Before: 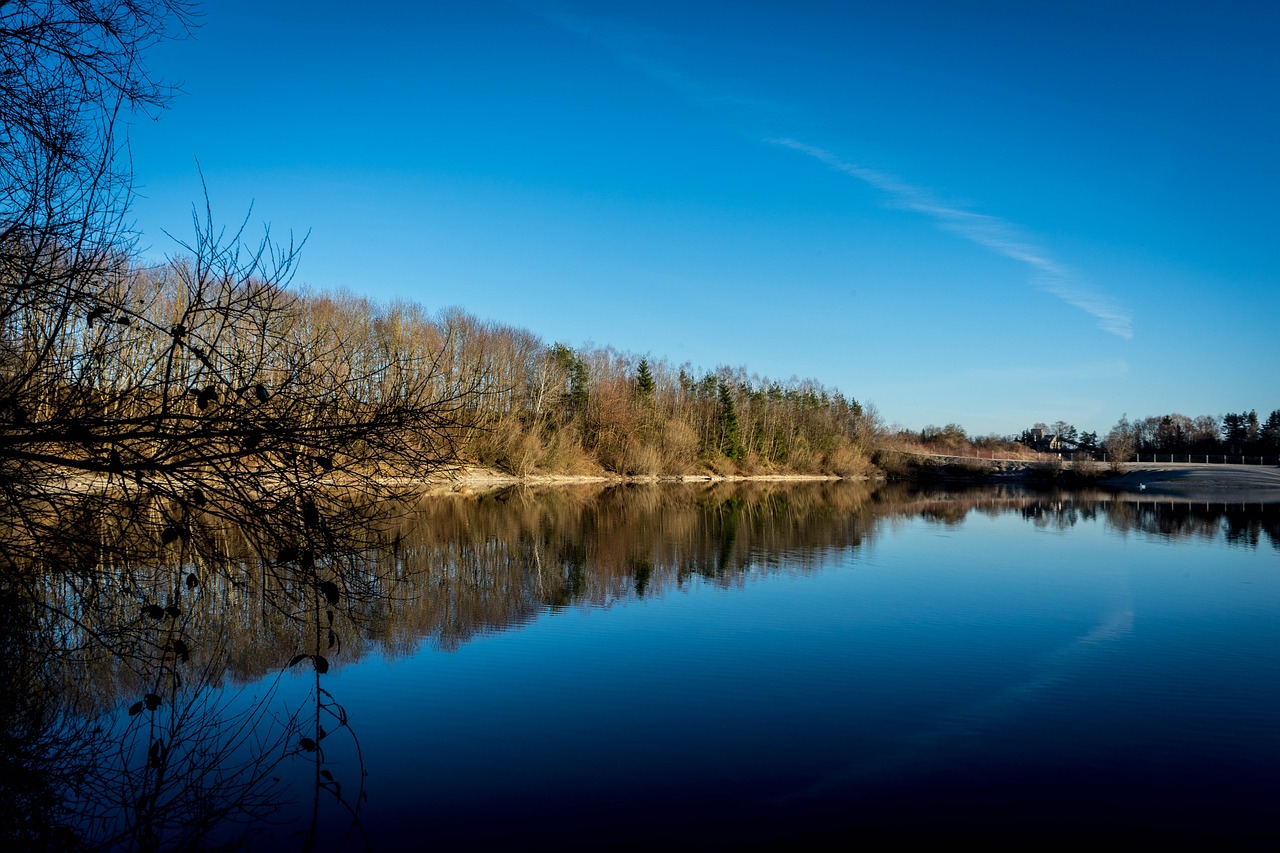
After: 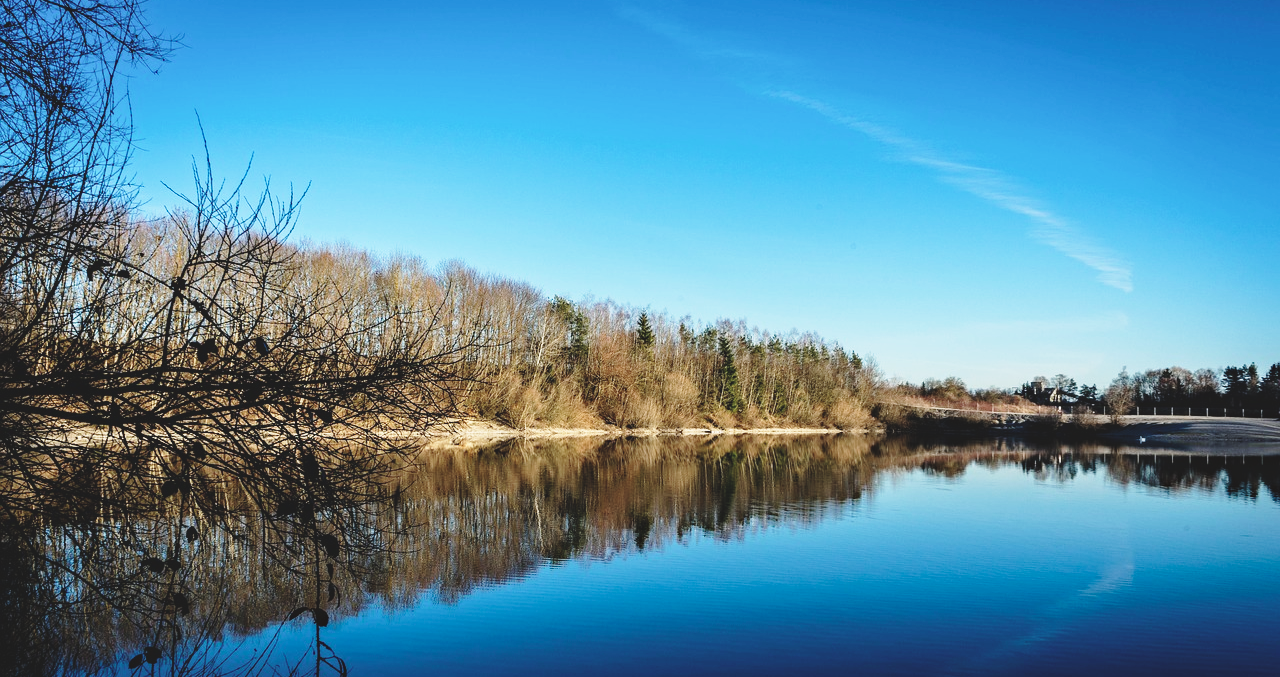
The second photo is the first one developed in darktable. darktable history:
color zones: curves: ch0 [(0, 0.5) (0.143, 0.5) (0.286, 0.5) (0.429, 0.504) (0.571, 0.5) (0.714, 0.509) (0.857, 0.5) (1, 0.5)]; ch1 [(0, 0.425) (0.143, 0.425) (0.286, 0.375) (0.429, 0.405) (0.571, 0.5) (0.714, 0.47) (0.857, 0.425) (1, 0.435)]; ch2 [(0, 0.5) (0.143, 0.5) (0.286, 0.5) (0.429, 0.517) (0.571, 0.5) (0.714, 0.51) (0.857, 0.5) (1, 0.5)]
exposure: black level correction -0.015, exposure -0.125 EV, compensate highlight preservation false
crop and rotate: top 5.667%, bottom 14.937%
base curve: curves: ch0 [(0, 0) (0.028, 0.03) (0.121, 0.232) (0.46, 0.748) (0.859, 0.968) (1, 1)], preserve colors none
haze removal: compatibility mode true, adaptive false
